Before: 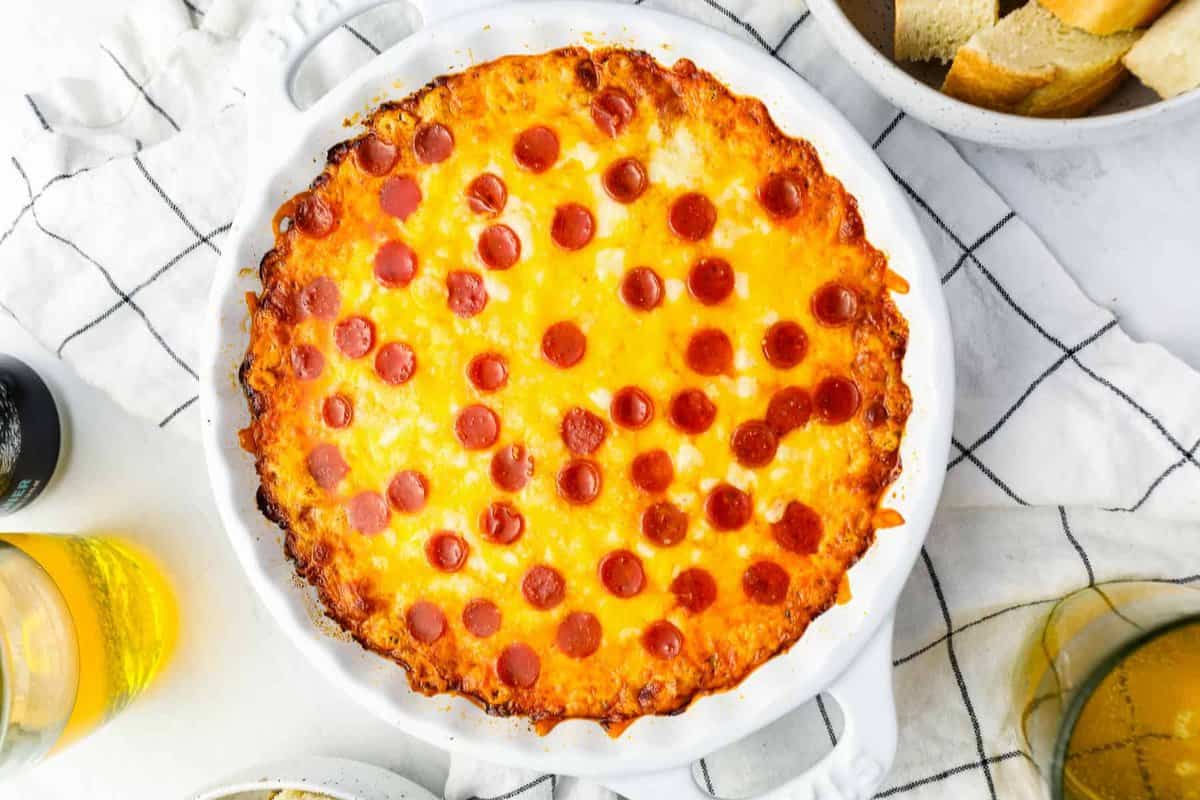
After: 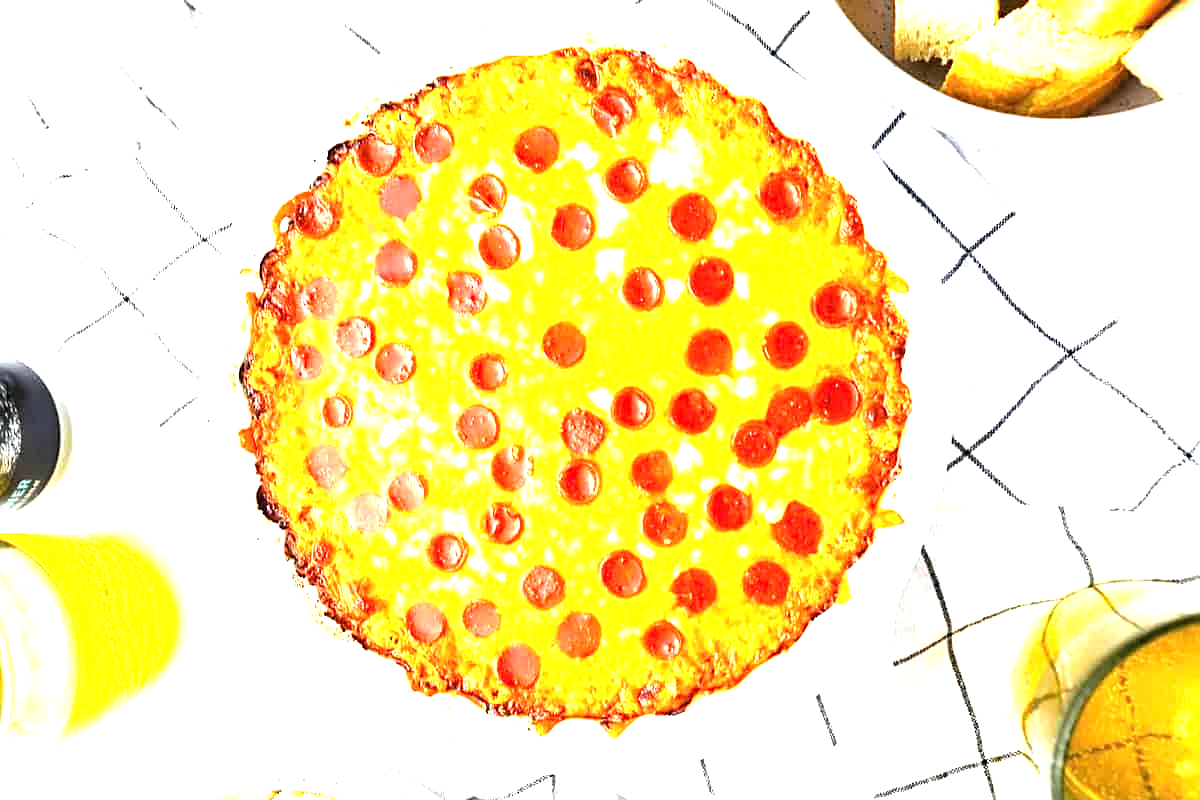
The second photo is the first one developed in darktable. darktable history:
sharpen: on, module defaults
exposure: black level correction 0, exposure 1.969 EV, compensate highlight preservation false
